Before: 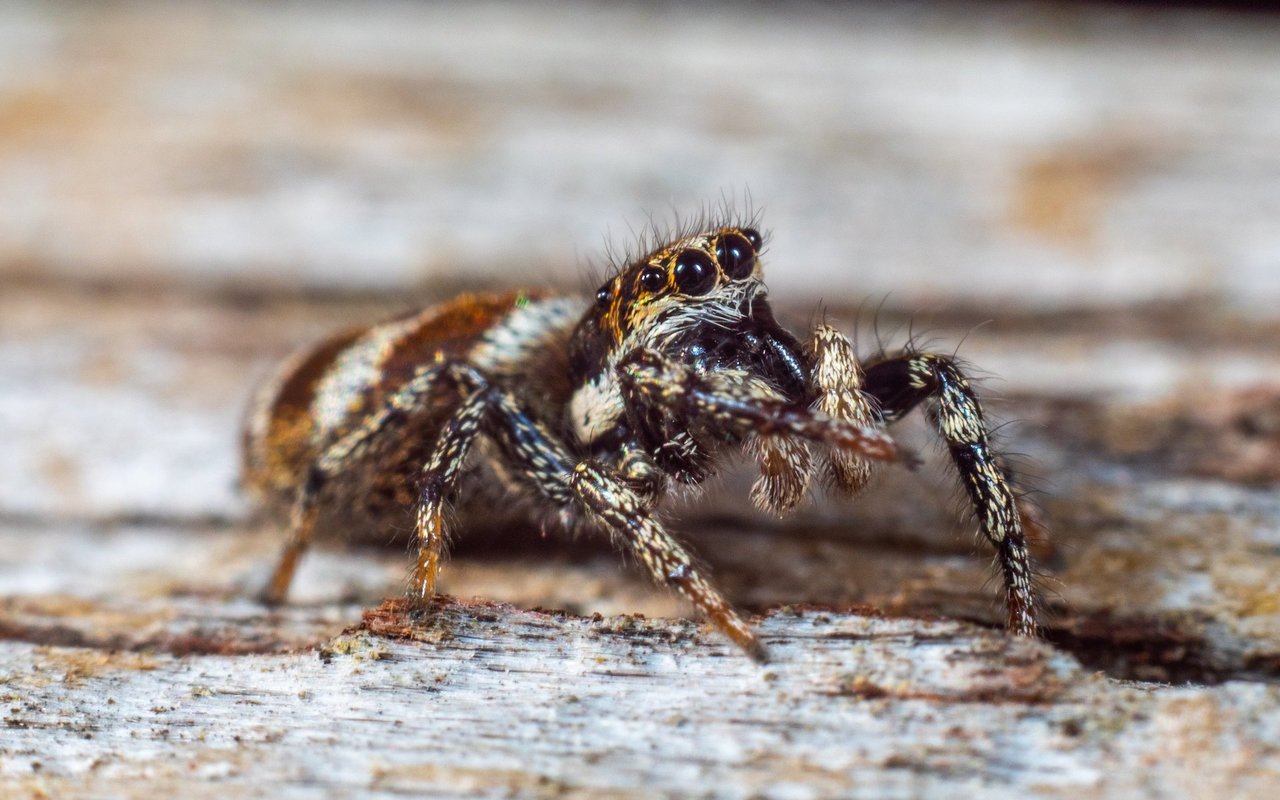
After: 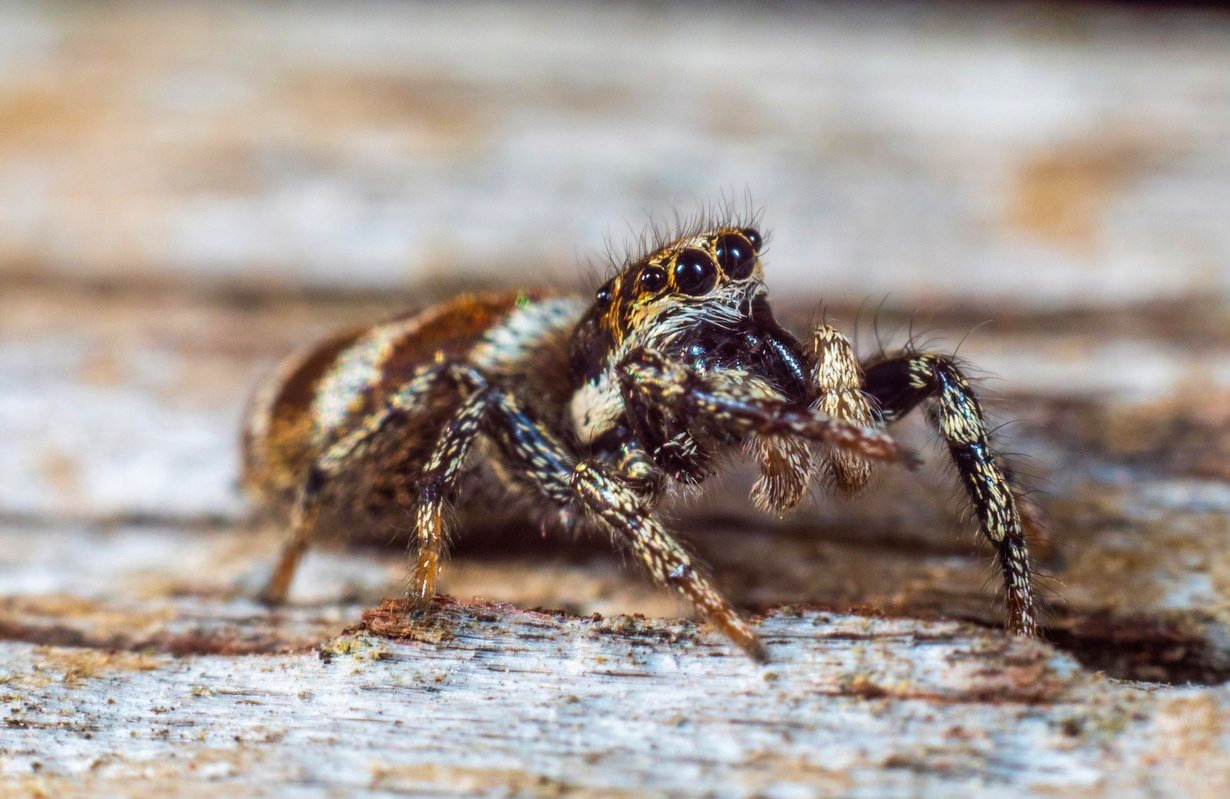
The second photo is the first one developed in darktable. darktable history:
velvia: on, module defaults
crop: right 3.889%, bottom 0.041%
